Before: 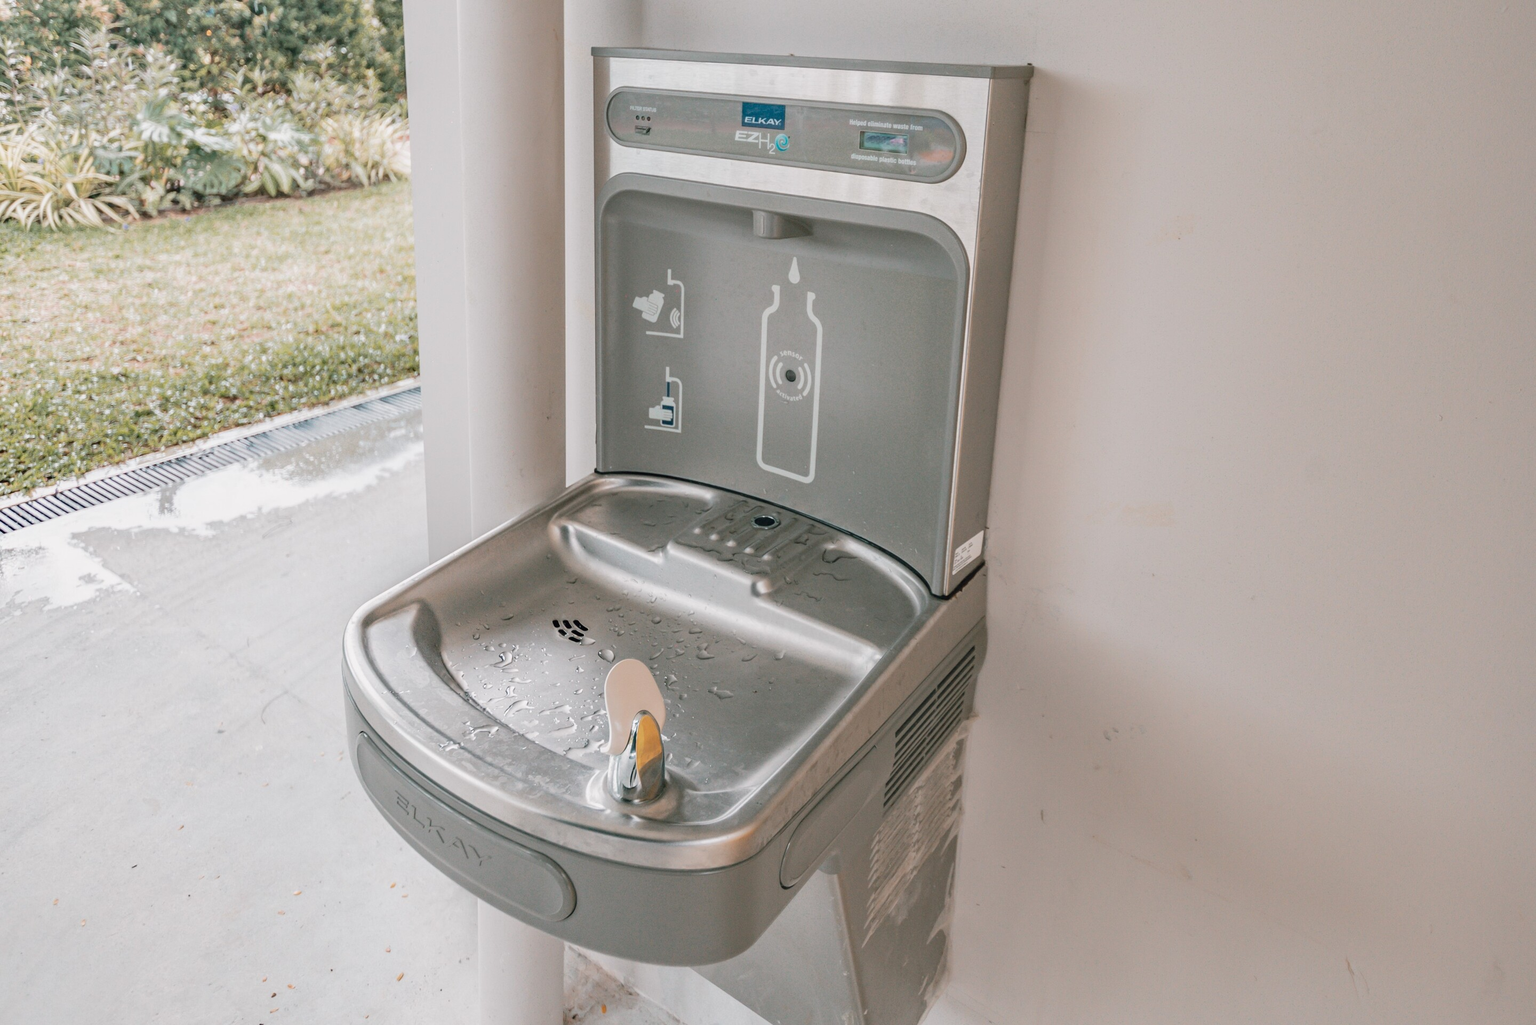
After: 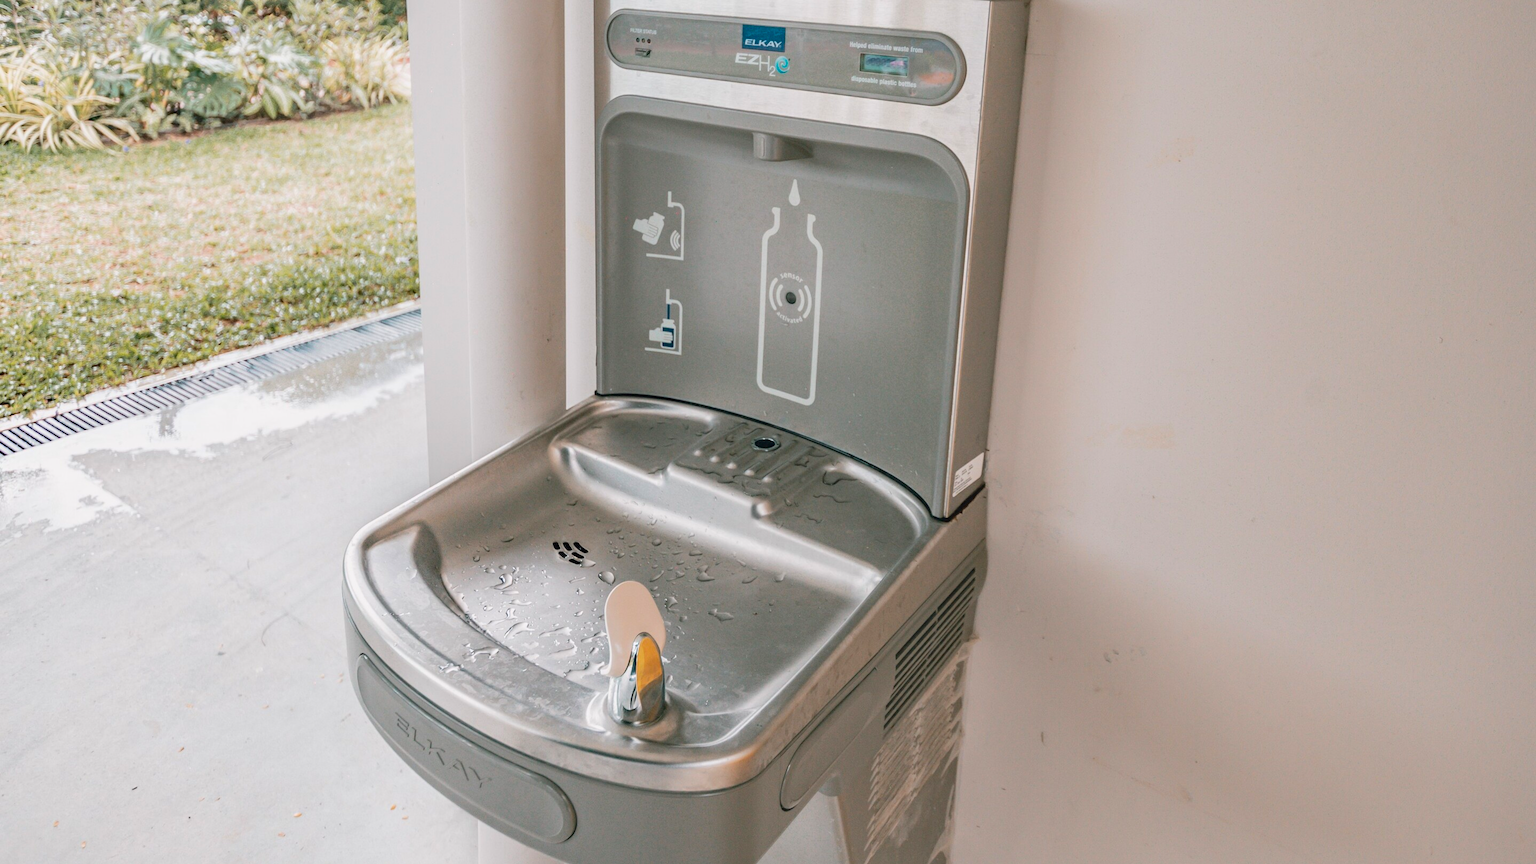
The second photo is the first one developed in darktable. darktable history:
contrast brightness saturation: contrast 0.09, saturation 0.28
crop: top 7.625%, bottom 8.027%
